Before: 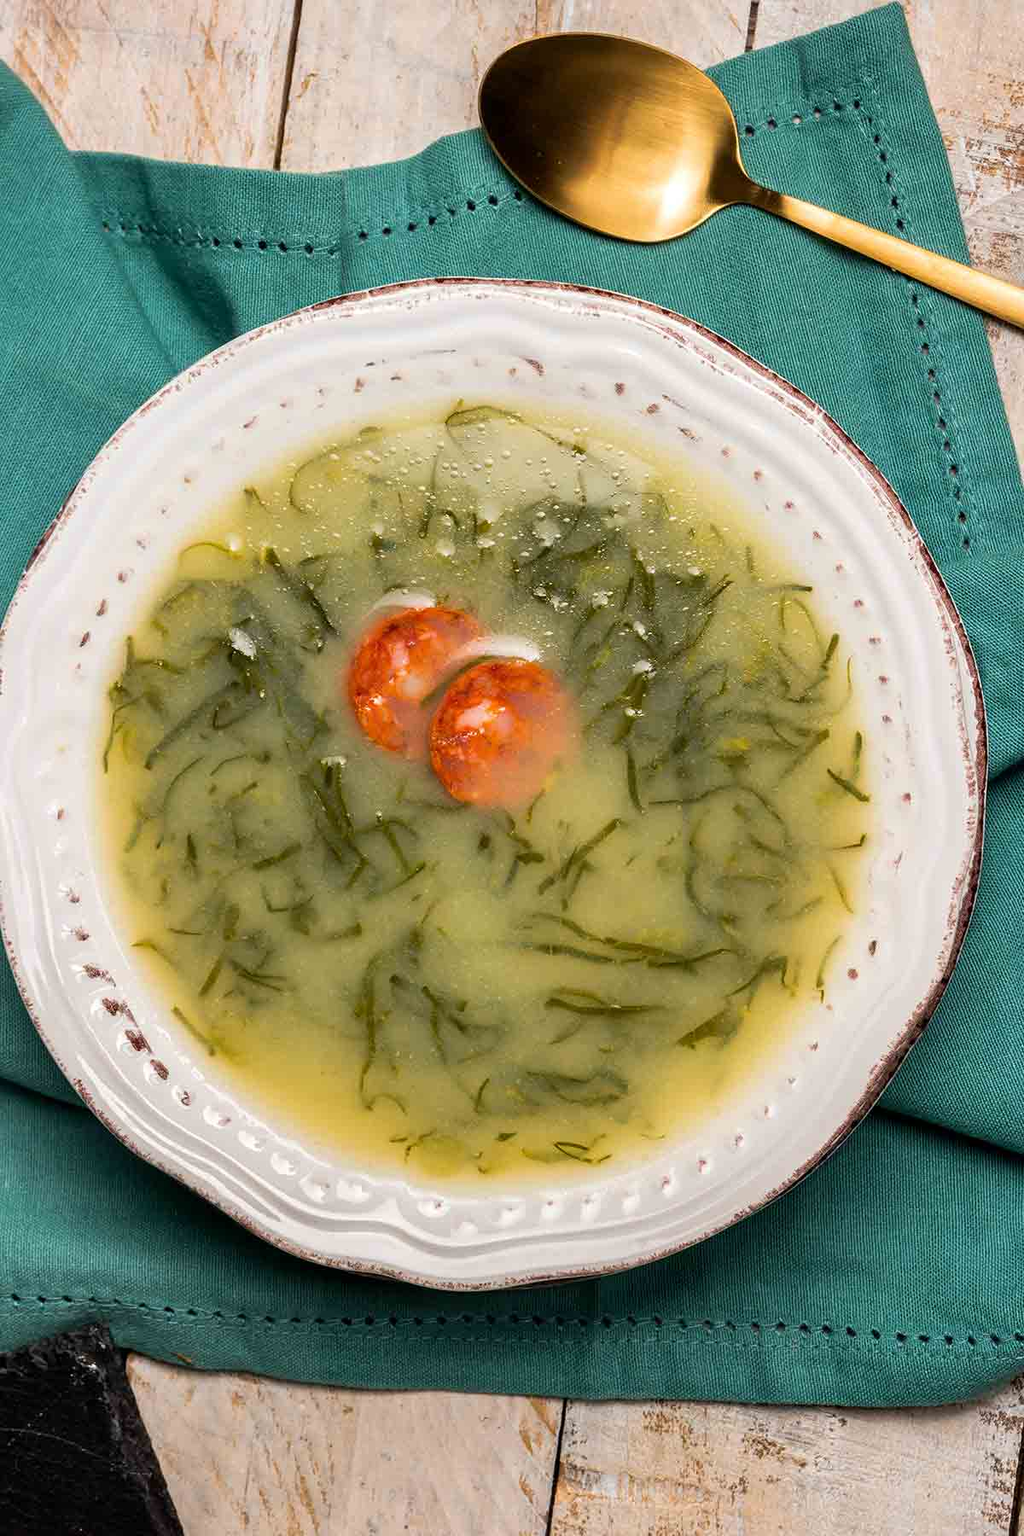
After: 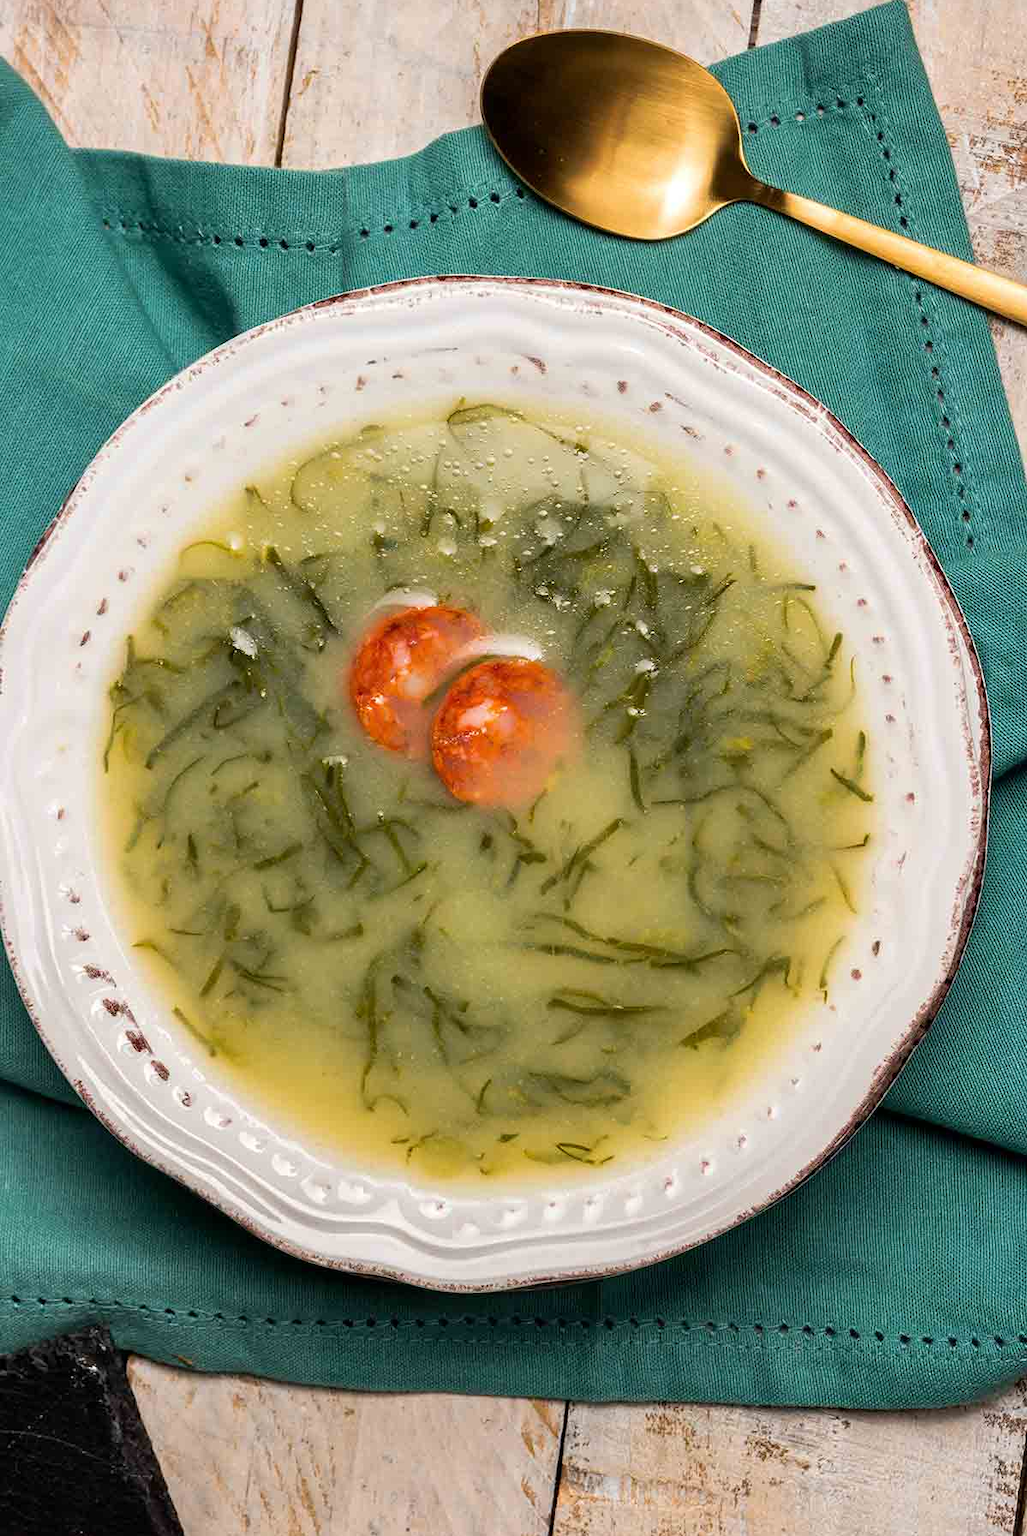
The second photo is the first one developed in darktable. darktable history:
crop: top 0.233%, bottom 0.154%
